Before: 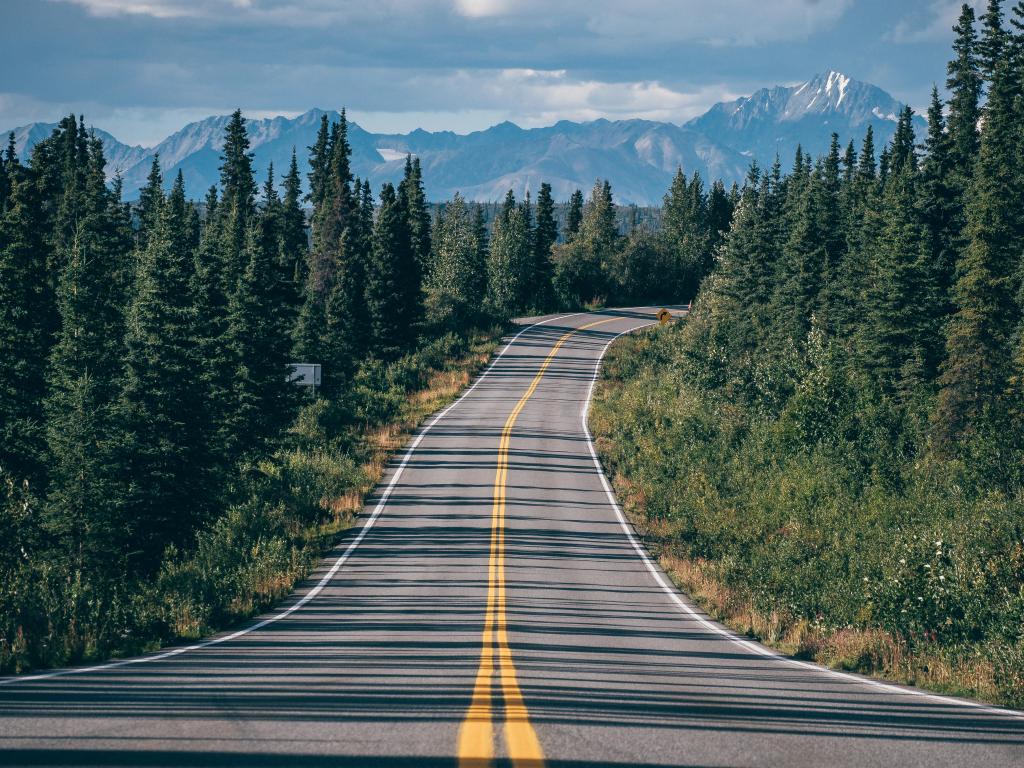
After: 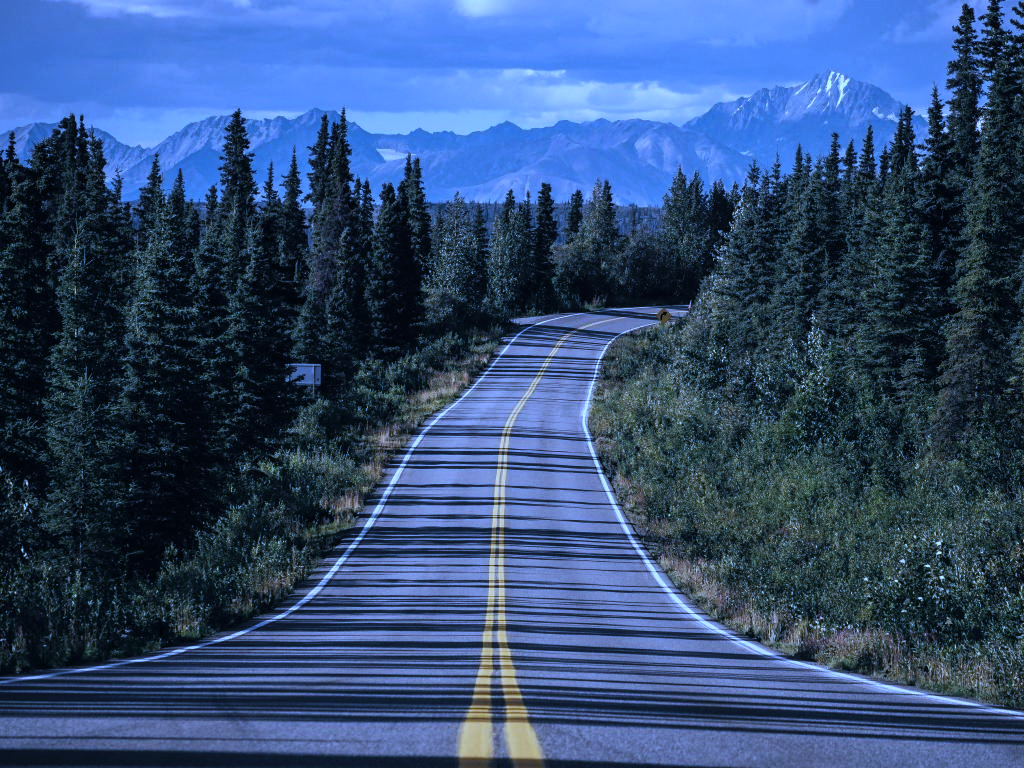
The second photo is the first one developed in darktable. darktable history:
white balance: red 0.766, blue 1.537
levels: levels [0.029, 0.545, 0.971]
